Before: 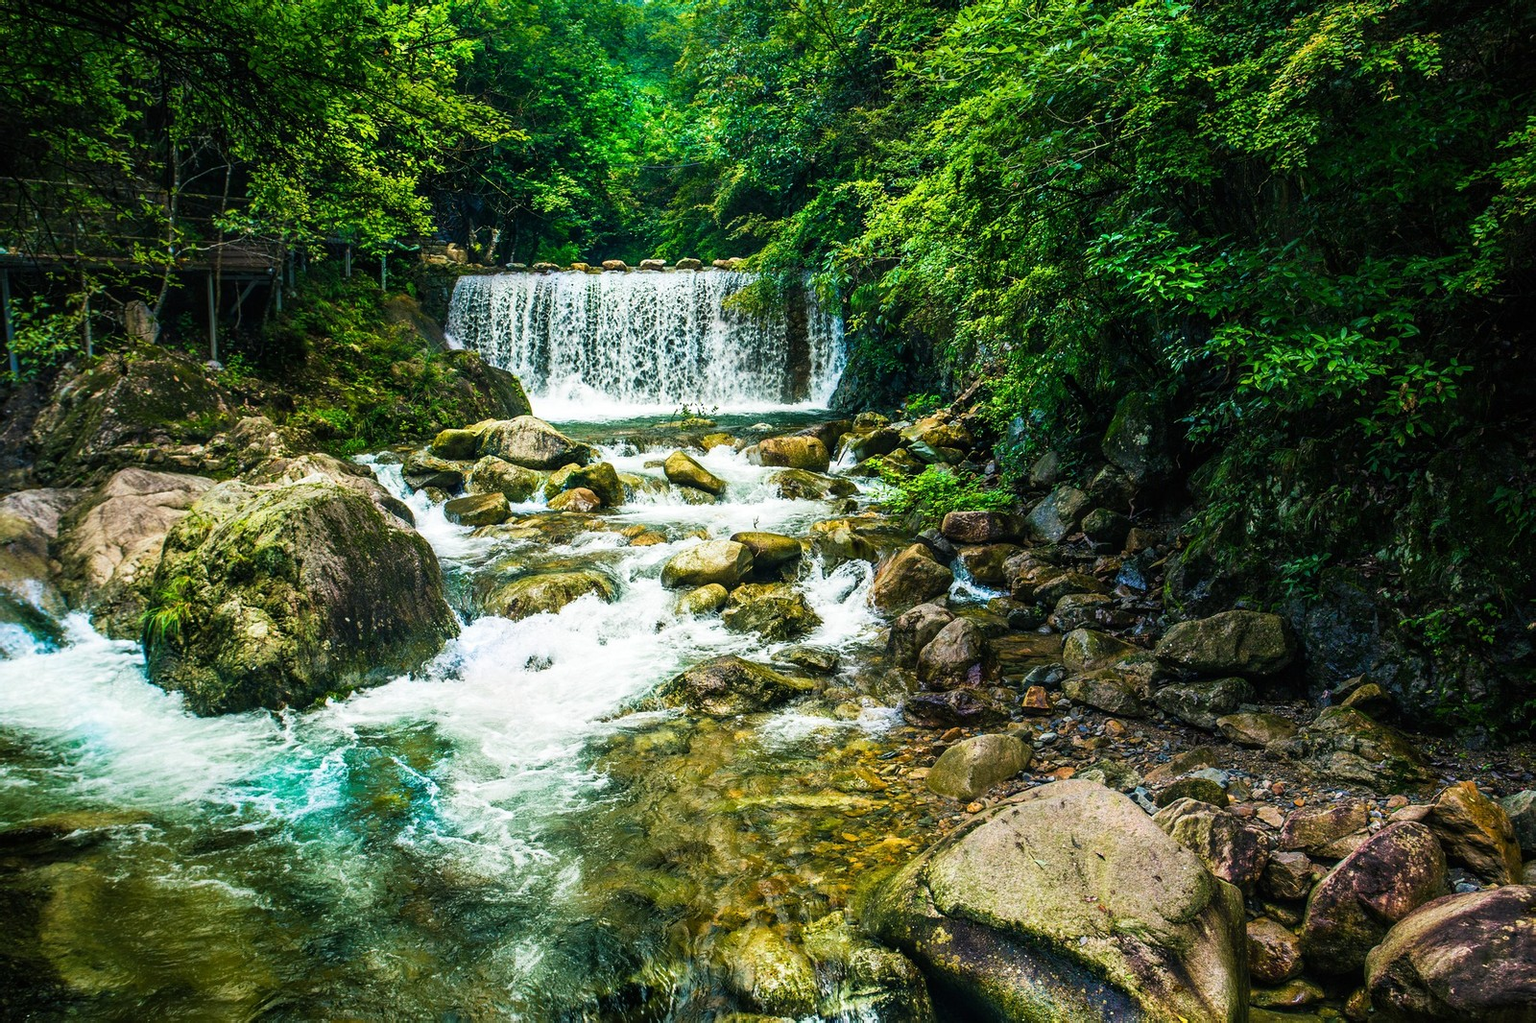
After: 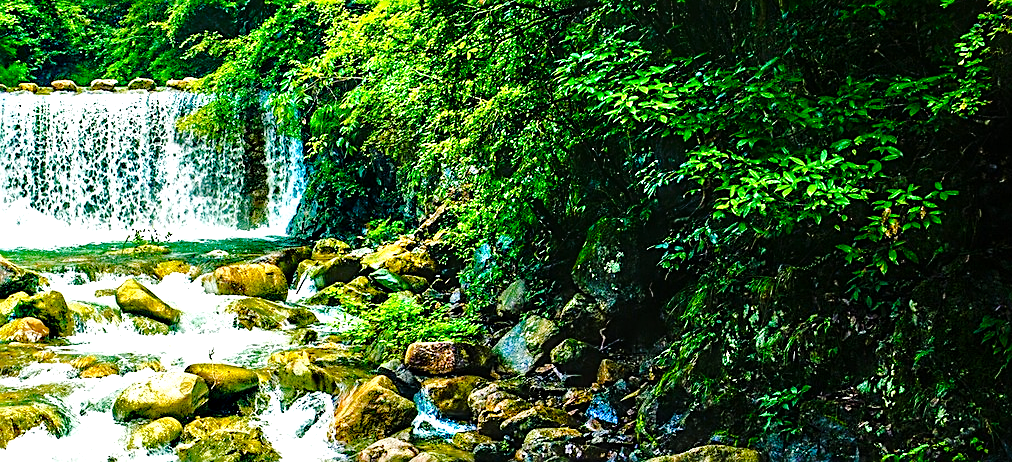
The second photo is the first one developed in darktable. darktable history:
local contrast: mode bilateral grid, contrast 20, coarseness 50, detail 121%, midtone range 0.2
color correction: highlights b* -0.047
color balance rgb: perceptual saturation grading › global saturation 55.492%, perceptual saturation grading › highlights -50.507%, perceptual saturation grading › mid-tones 39.818%, perceptual saturation grading › shadows 31.076%
tone equalizer: -7 EV 0.15 EV, -6 EV 0.587 EV, -5 EV 1.18 EV, -4 EV 1.36 EV, -3 EV 1.14 EV, -2 EV 0.6 EV, -1 EV 0.158 EV, mask exposure compensation -0.499 EV
sharpen: on, module defaults
base curve: curves: ch0 [(0, 0) (0.073, 0.04) (0.157, 0.139) (0.492, 0.492) (0.758, 0.758) (1, 1)], fusion 1, preserve colors none
crop: left 36.002%, top 17.96%, right 0.698%, bottom 38.699%
